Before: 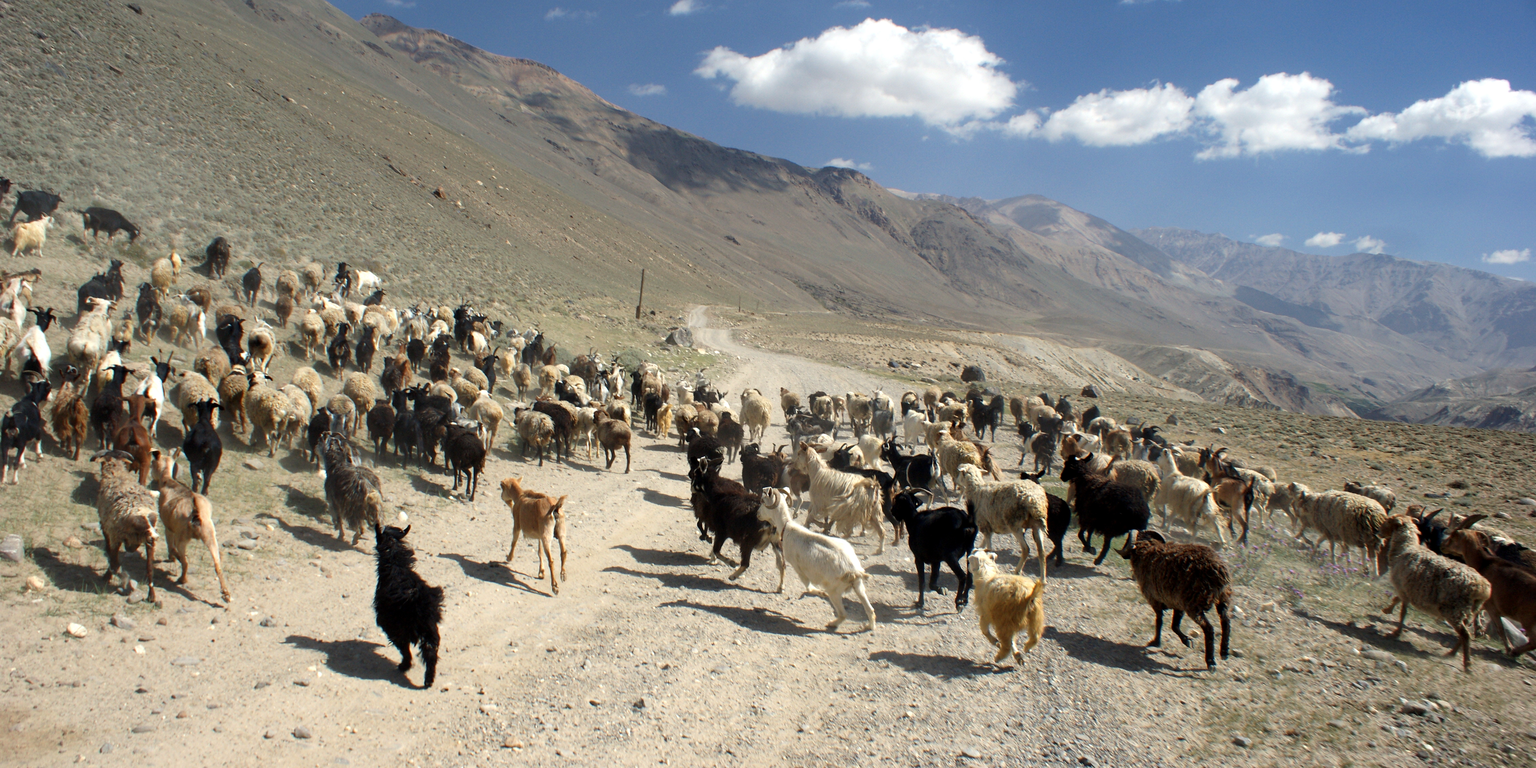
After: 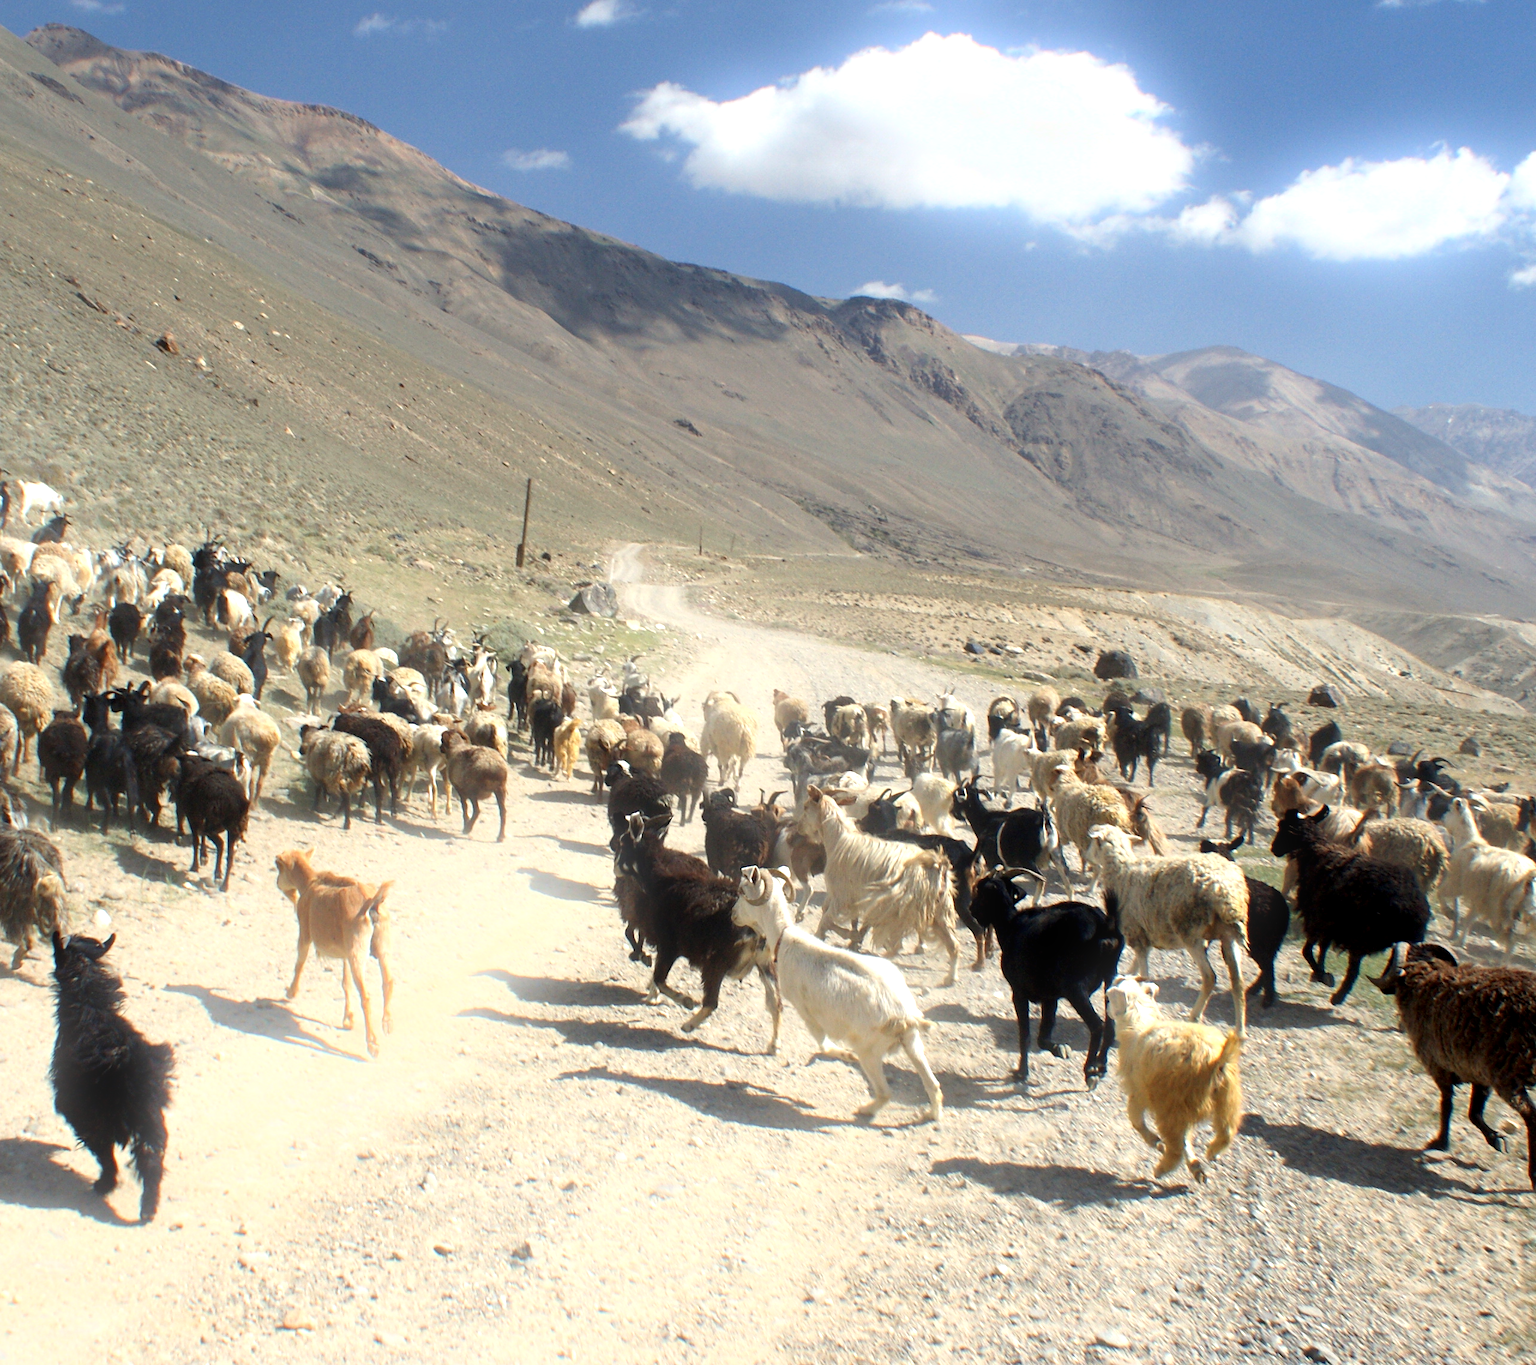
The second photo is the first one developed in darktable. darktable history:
bloom: size 13.65%, threshold 98.39%, strength 4.82%
exposure: black level correction 0.001, exposure 0.5 EV, compensate exposure bias true, compensate highlight preservation false
crop and rotate: left 22.516%, right 21.234%
